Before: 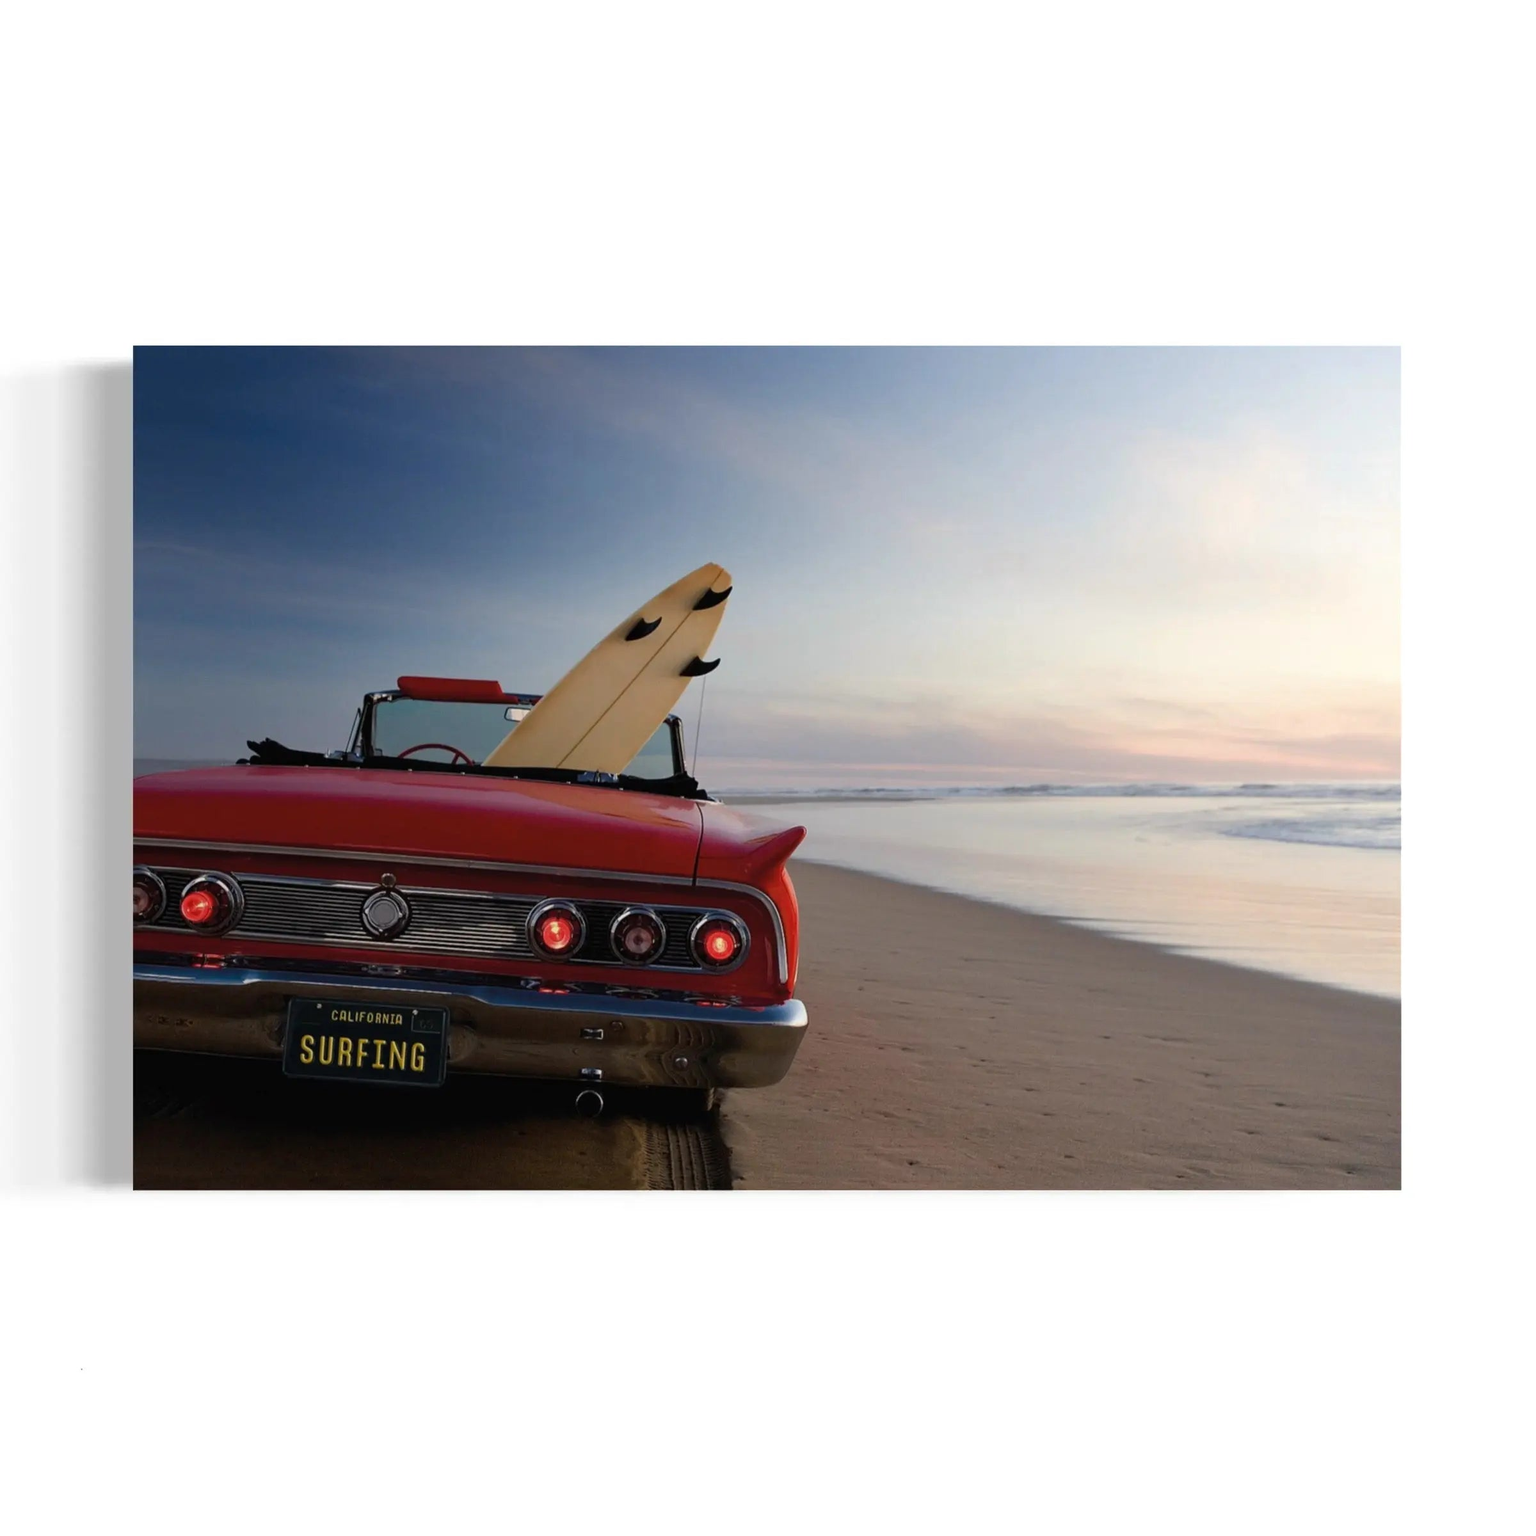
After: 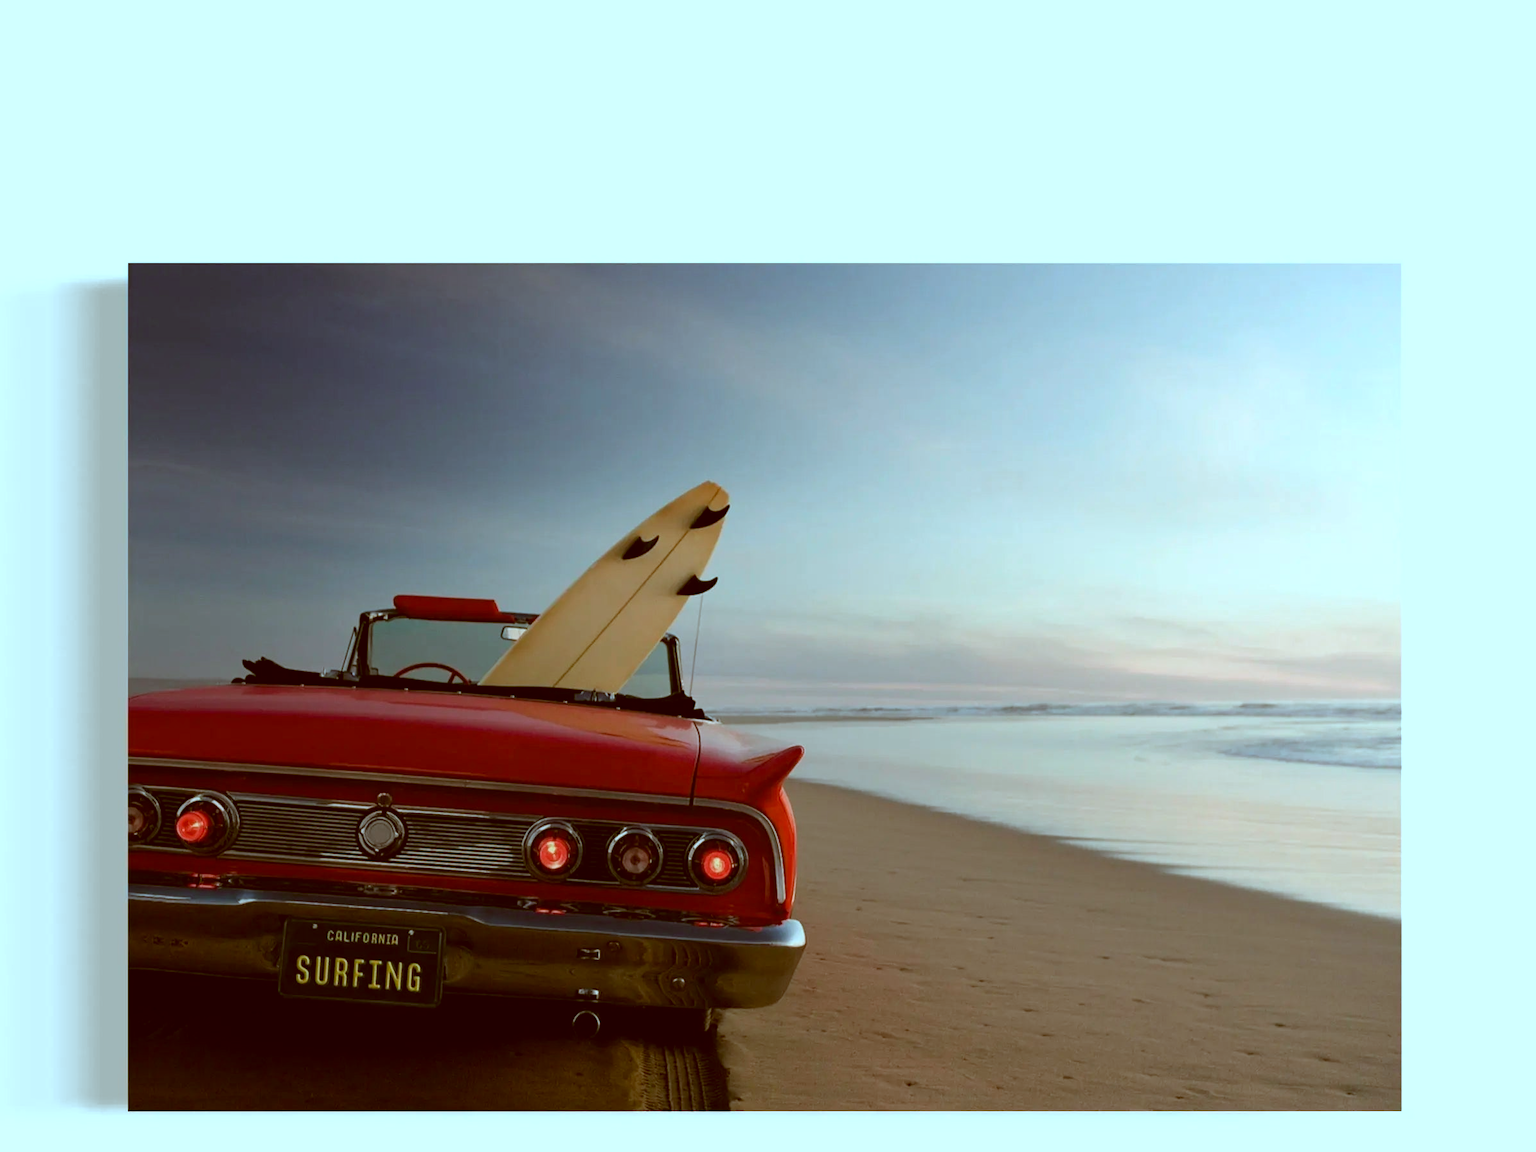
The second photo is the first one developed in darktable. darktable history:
color correction: highlights a* -14.62, highlights b* -16.22, shadows a* 10.12, shadows b* 29.4
crop: left 0.387%, top 5.469%, bottom 19.809%
